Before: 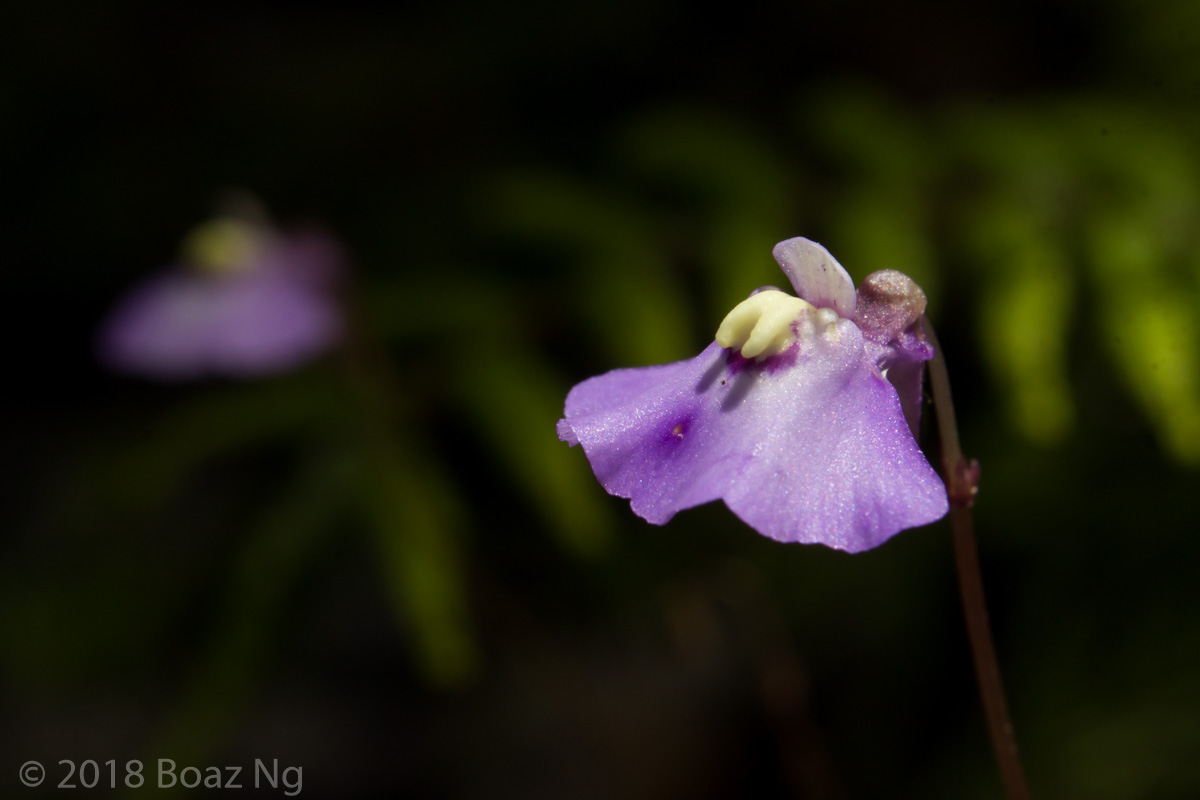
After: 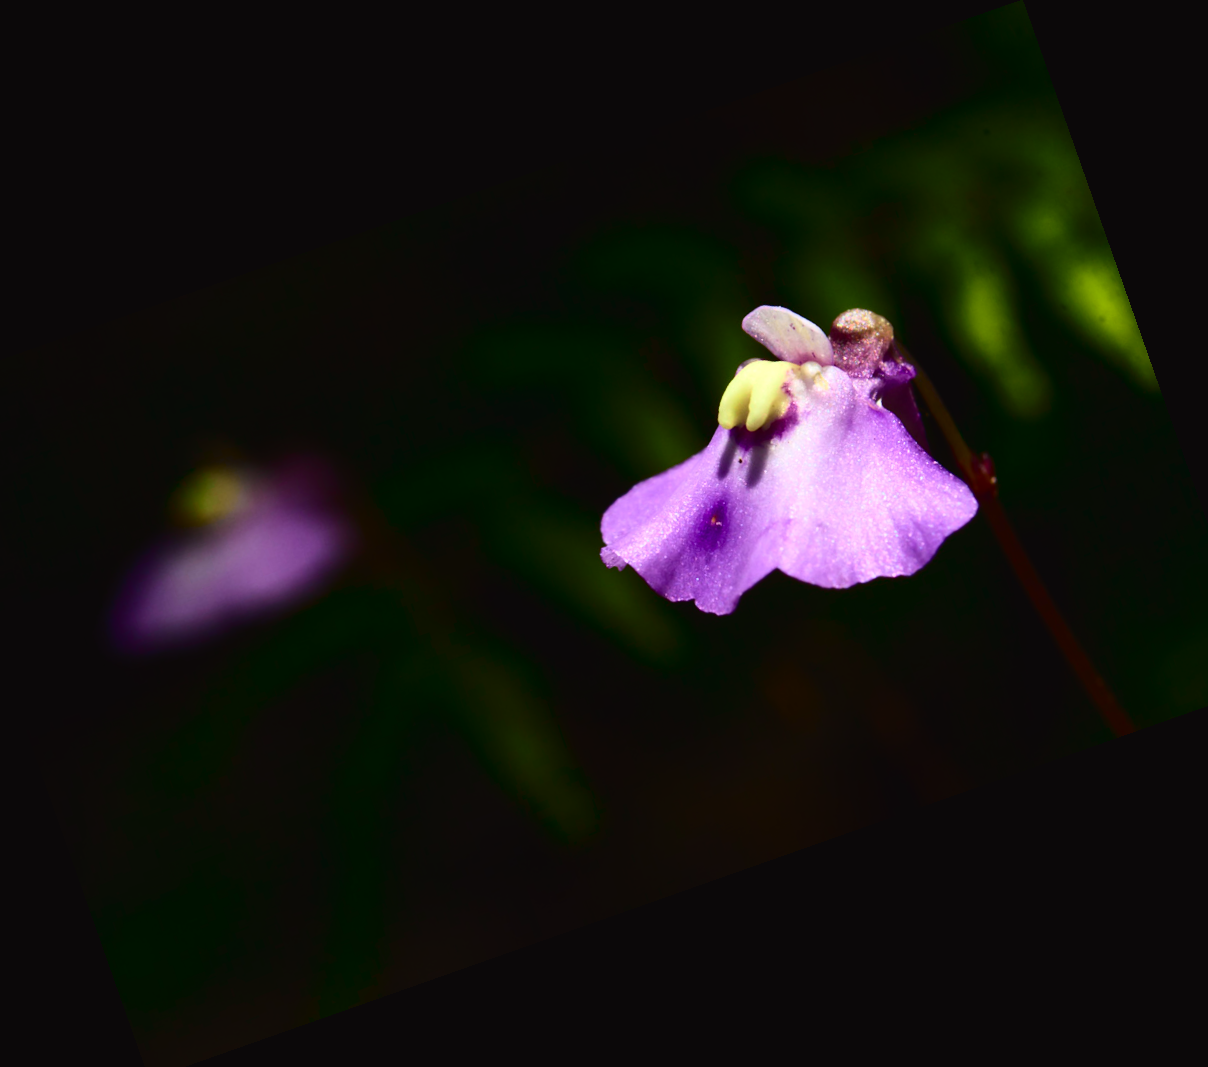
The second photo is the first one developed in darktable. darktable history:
crop and rotate: angle 19.43°, left 6.812%, right 4.125%, bottom 1.087%
tone equalizer: -8 EV -0.417 EV, -7 EV -0.389 EV, -6 EV -0.333 EV, -5 EV -0.222 EV, -3 EV 0.222 EV, -2 EV 0.333 EV, -1 EV 0.389 EV, +0 EV 0.417 EV, edges refinement/feathering 500, mask exposure compensation -1.57 EV, preserve details no
rotate and perspective: rotation -0.013°, lens shift (vertical) -0.027, lens shift (horizontal) 0.178, crop left 0.016, crop right 0.989, crop top 0.082, crop bottom 0.918
tone curve: curves: ch0 [(0, 0.023) (0.137, 0.069) (0.249, 0.163) (0.487, 0.491) (0.778, 0.858) (0.896, 0.94) (1, 0.988)]; ch1 [(0, 0) (0.396, 0.369) (0.483, 0.459) (0.498, 0.5) (0.515, 0.517) (0.562, 0.6) (0.611, 0.667) (0.692, 0.744) (0.798, 0.863) (1, 1)]; ch2 [(0, 0) (0.426, 0.398) (0.483, 0.481) (0.503, 0.503) (0.526, 0.527) (0.549, 0.59) (0.62, 0.666) (0.705, 0.755) (0.985, 0.966)], color space Lab, independent channels
